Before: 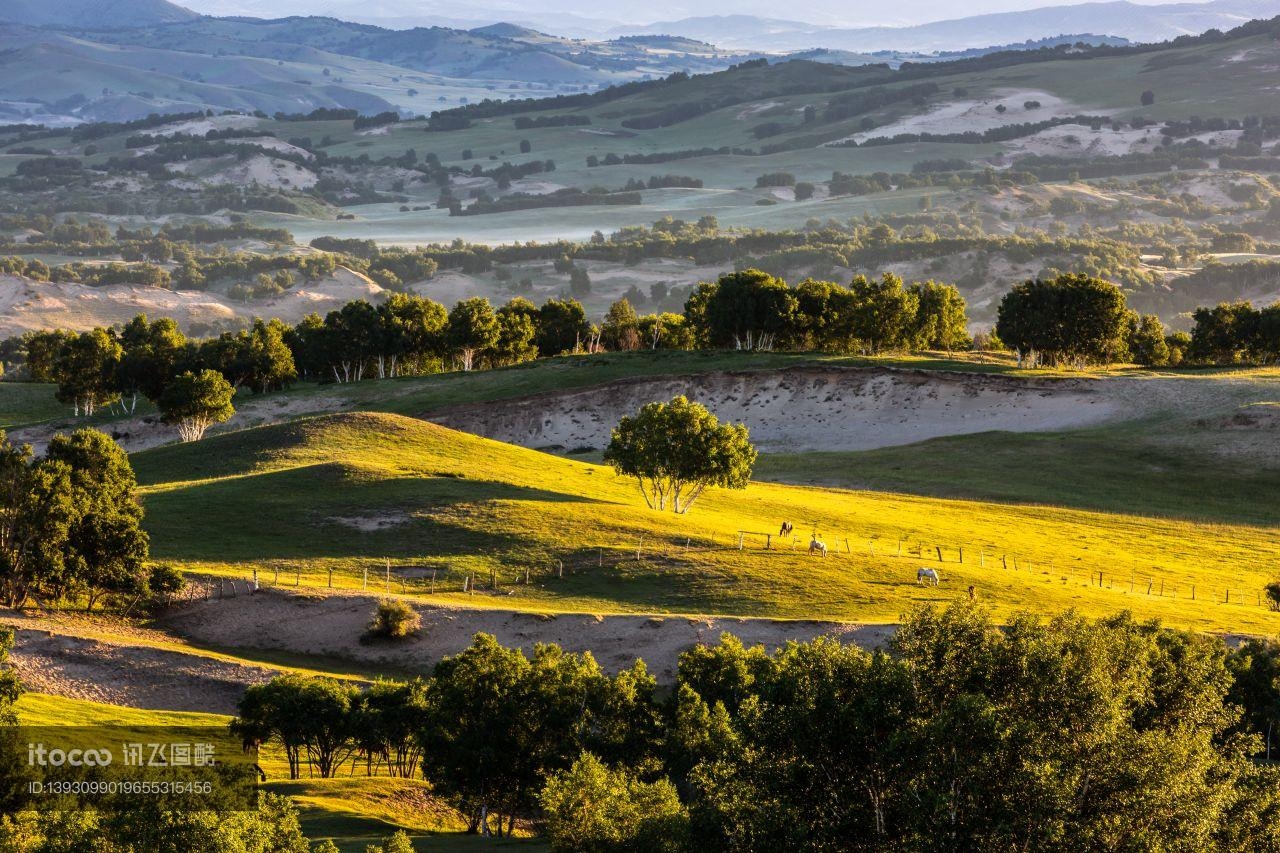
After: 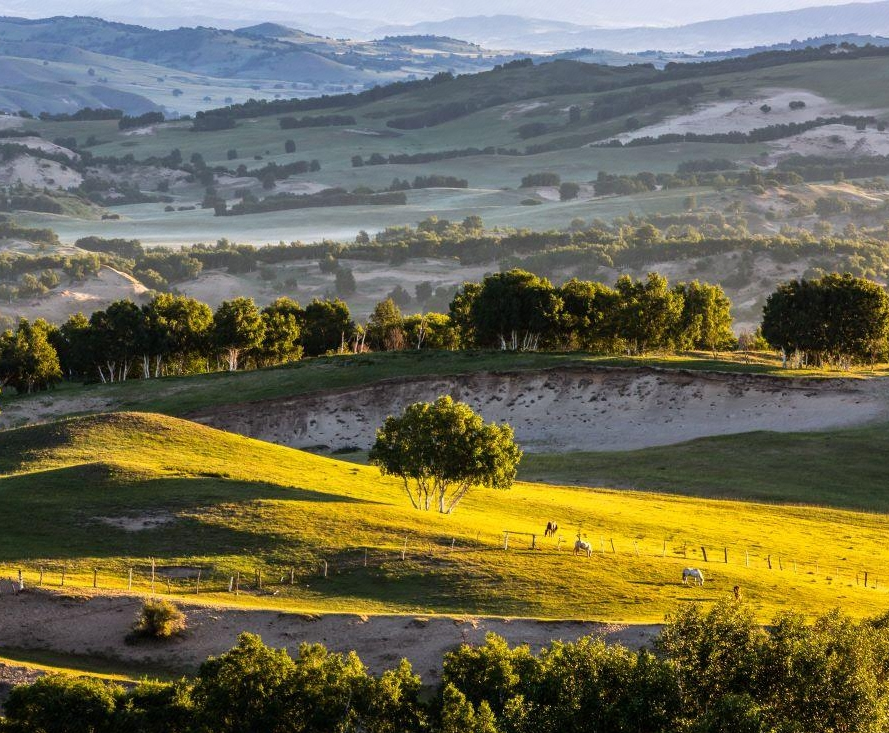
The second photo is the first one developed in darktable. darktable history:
crop: left 18.435%, right 12.09%, bottom 14.033%
